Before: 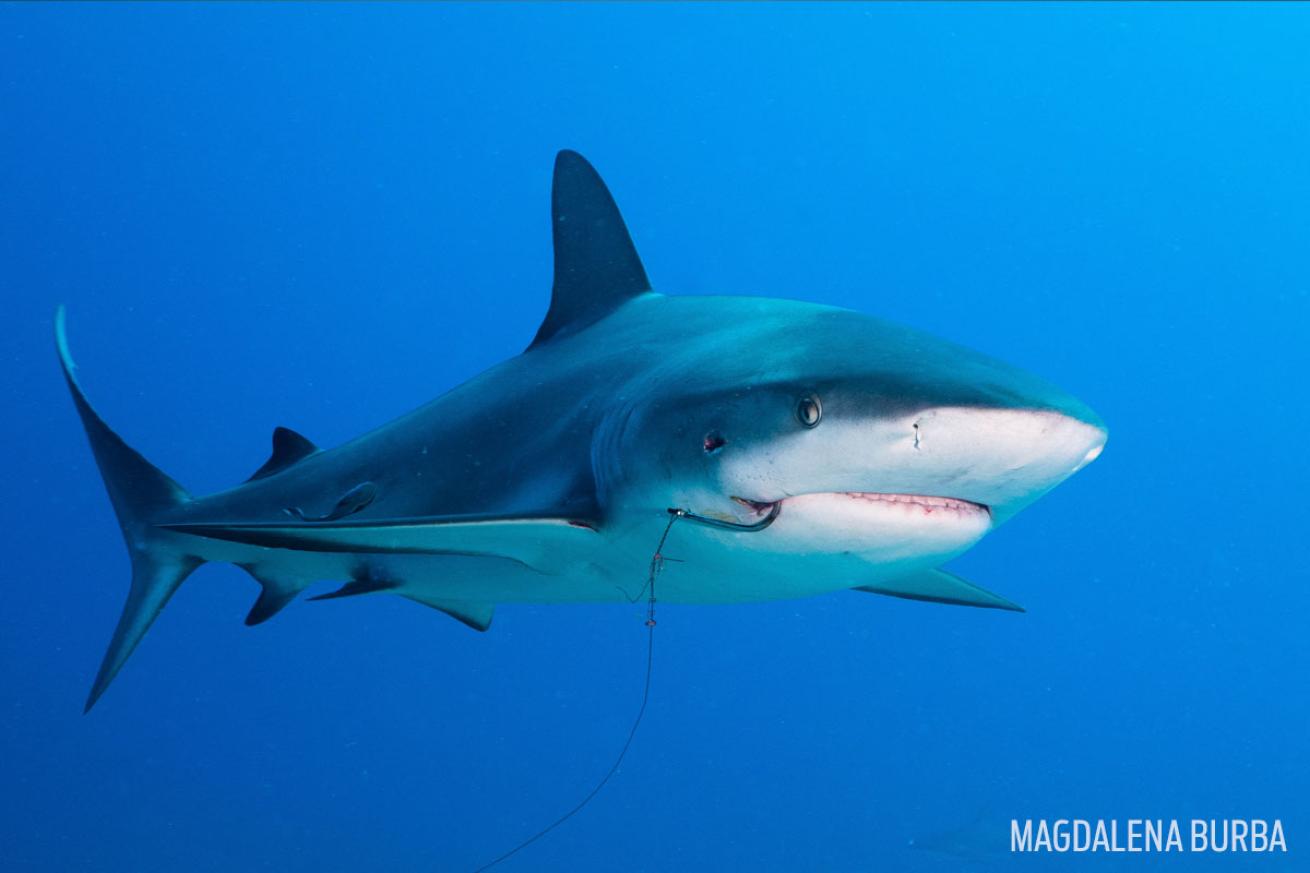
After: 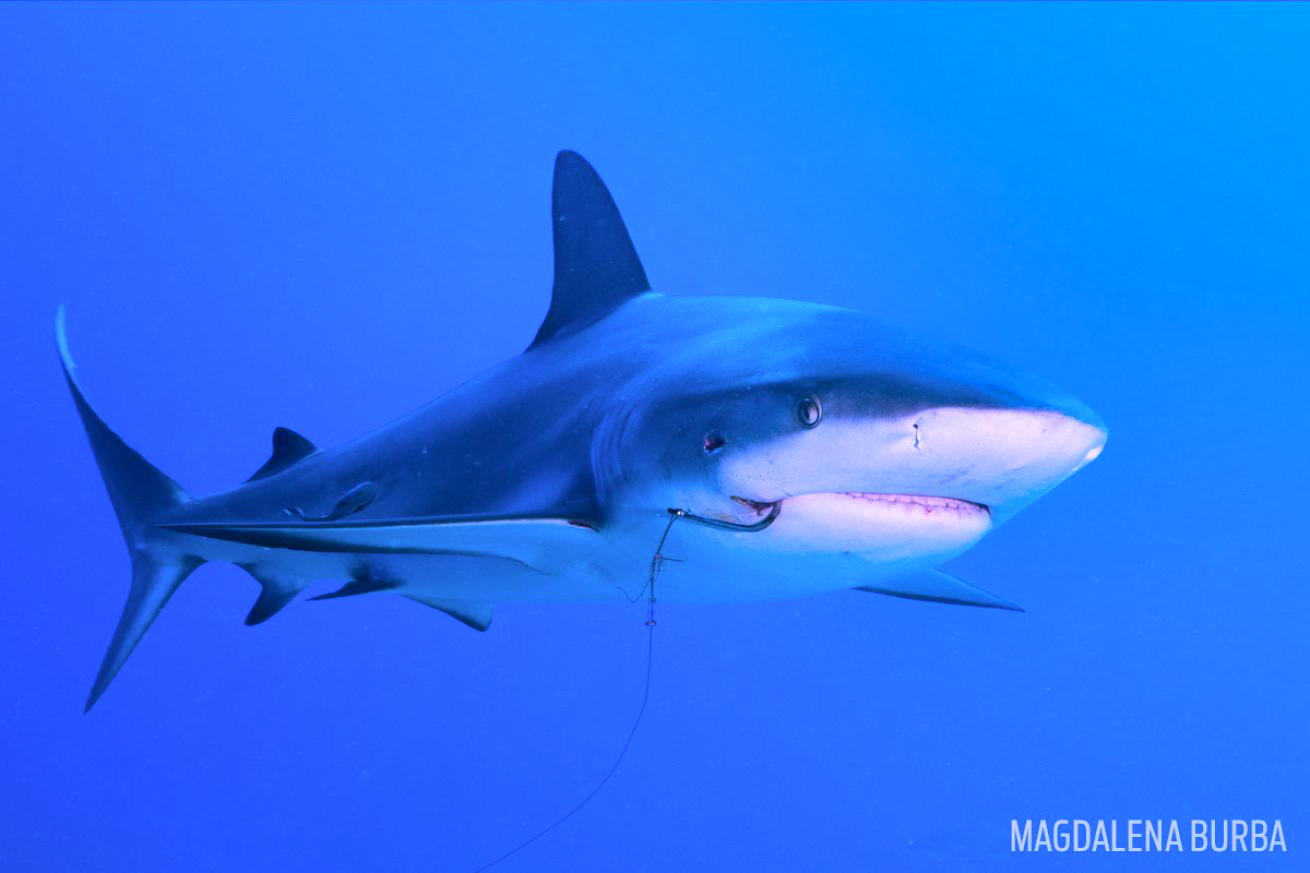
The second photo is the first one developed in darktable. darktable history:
color correction: highlights a* 4.02, highlights b* 4.98, shadows a* -7.55, shadows b* 4.98
shadows and highlights: on, module defaults
white balance: red 0.98, blue 1.61
